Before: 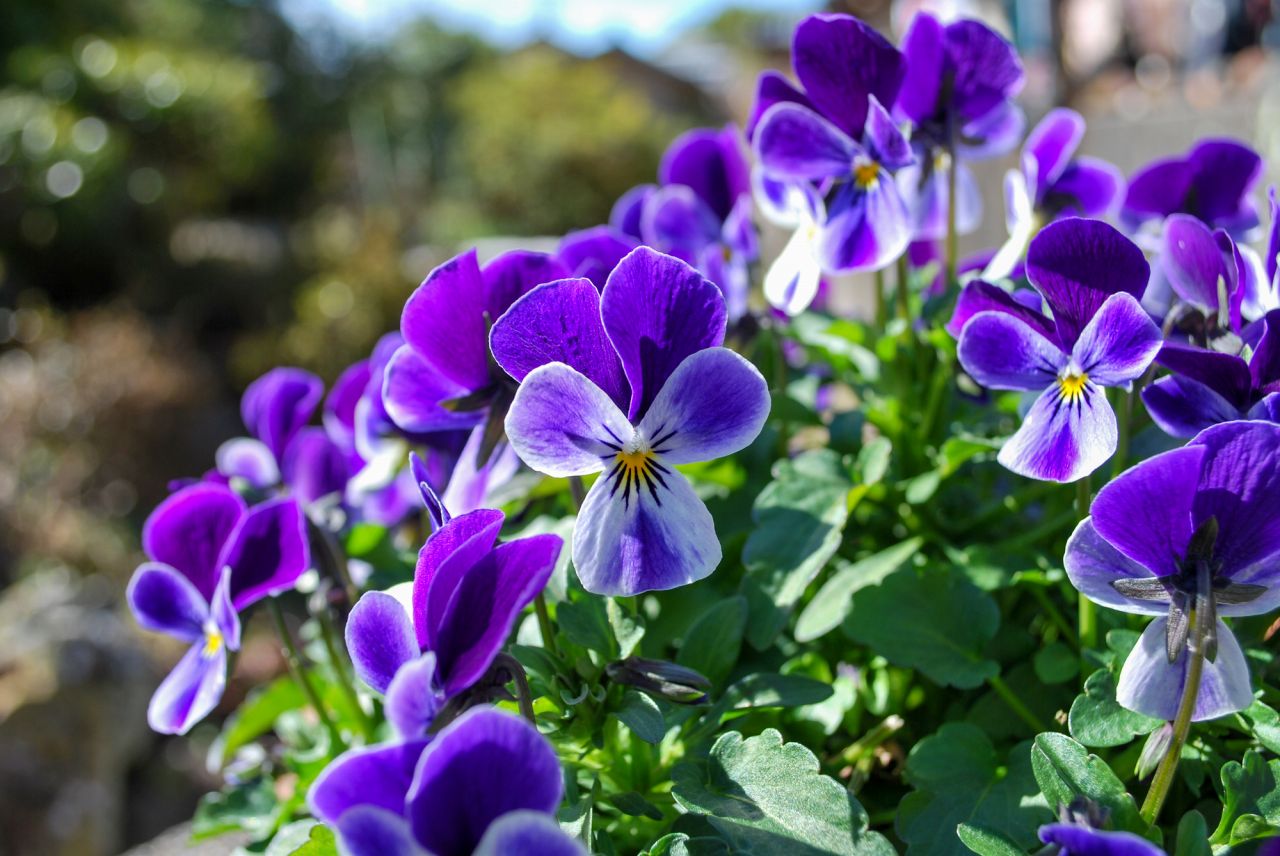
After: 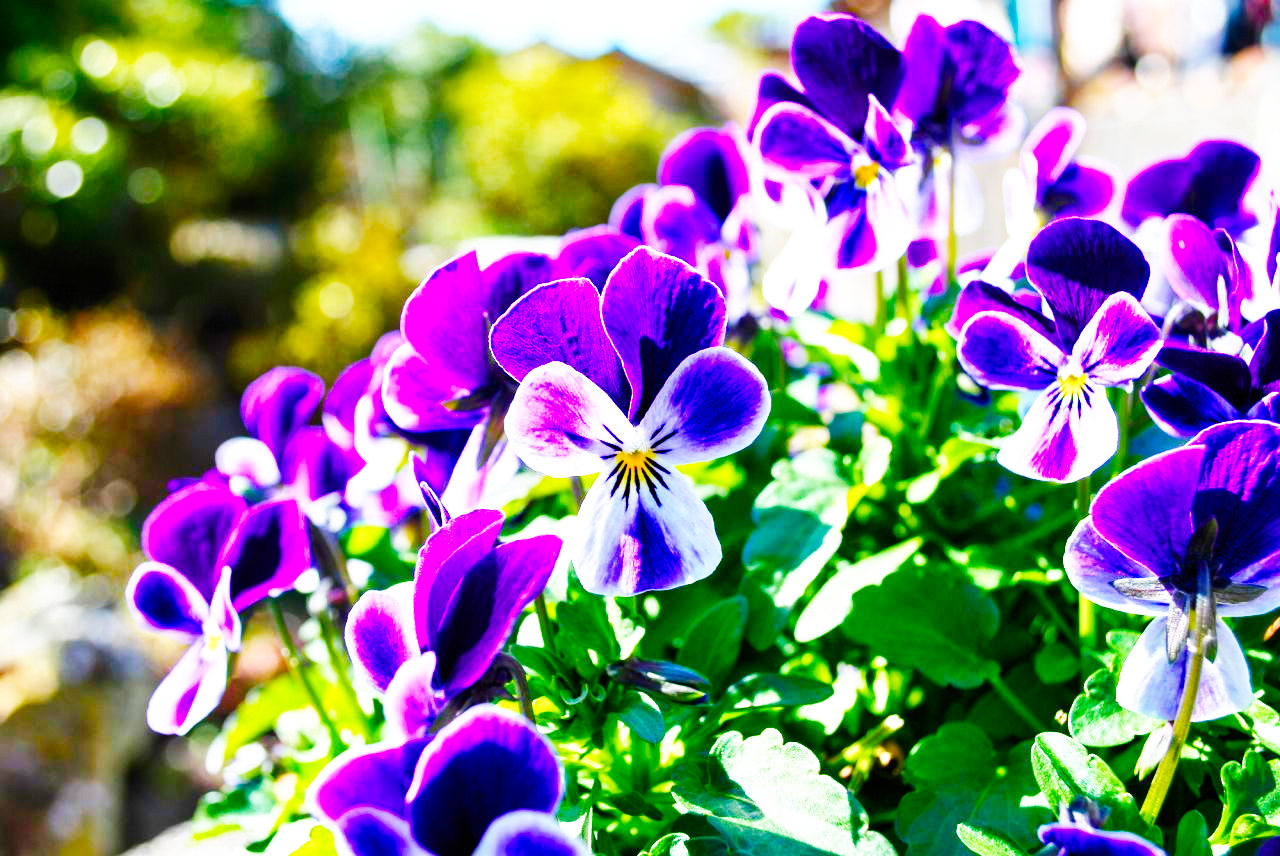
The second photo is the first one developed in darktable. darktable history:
color balance rgb: linear chroma grading › shadows -2.2%, linear chroma grading › highlights -15%, linear chroma grading › global chroma -10%, linear chroma grading › mid-tones -10%, perceptual saturation grading › global saturation 45%, perceptual saturation grading › highlights -50%, perceptual saturation grading › shadows 30%, perceptual brilliance grading › global brilliance 18%, global vibrance 45%
base curve: curves: ch0 [(0, 0) (0.007, 0.004) (0.027, 0.03) (0.046, 0.07) (0.207, 0.54) (0.442, 0.872) (0.673, 0.972) (1, 1)], preserve colors none
